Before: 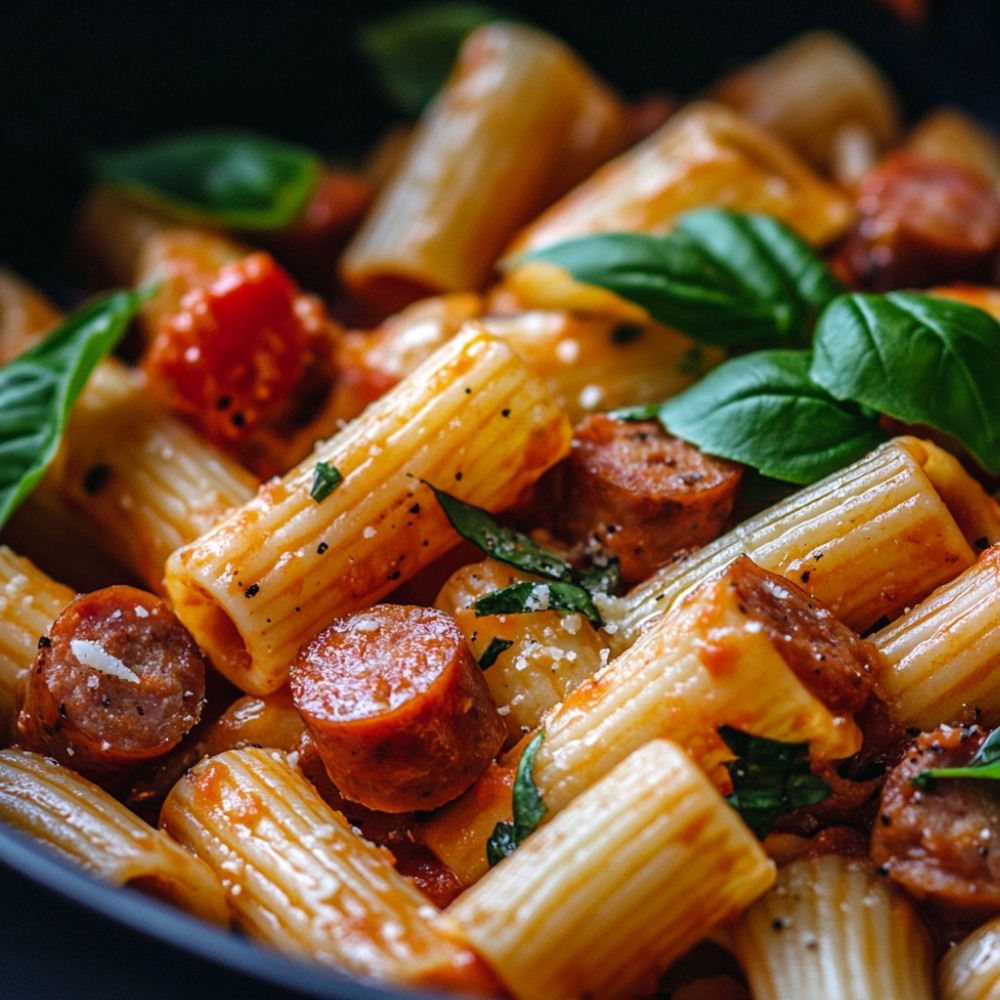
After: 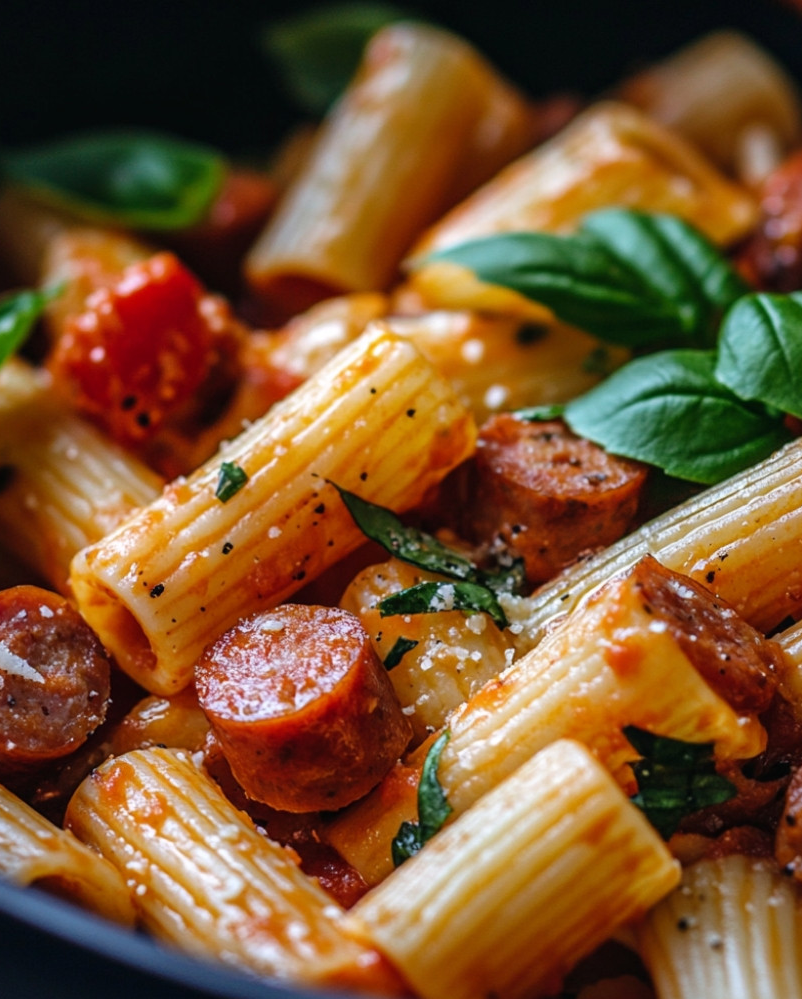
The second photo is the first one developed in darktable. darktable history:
exposure: compensate highlight preservation false
crop and rotate: left 9.597%, right 10.195%
